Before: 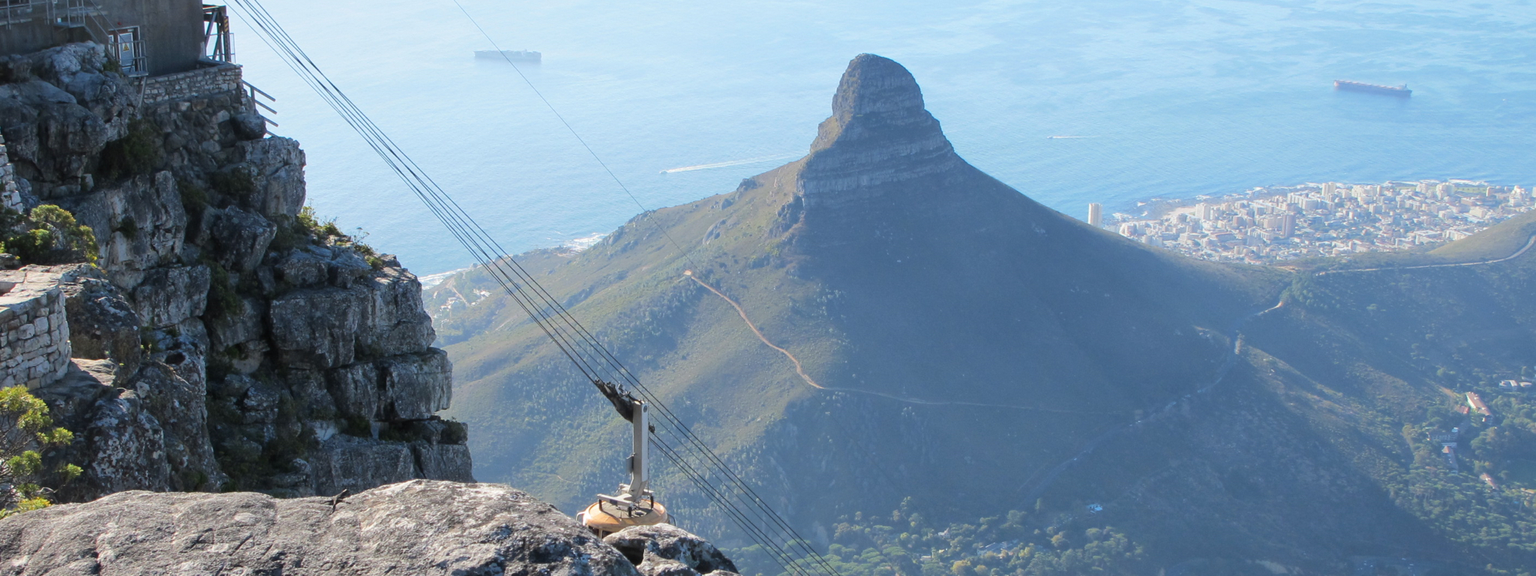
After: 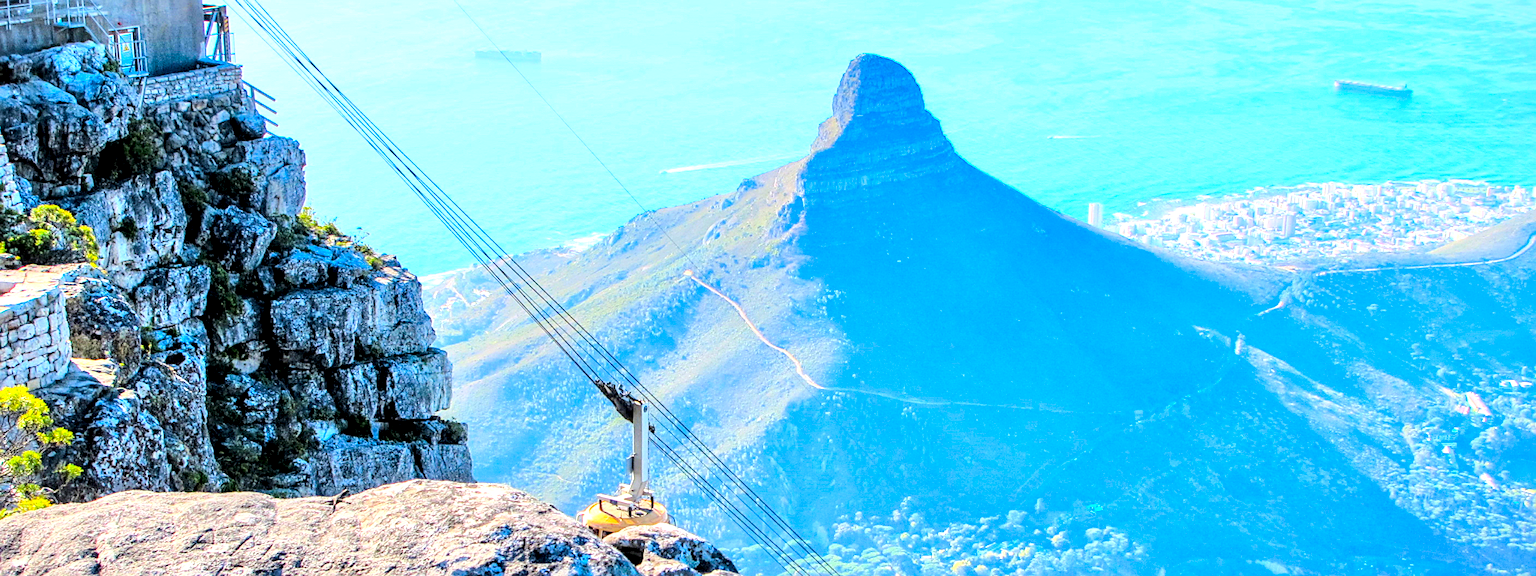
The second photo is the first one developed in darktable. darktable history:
contrast brightness saturation: contrast 0.241, brightness 0.241, saturation 0.384
exposure: compensate highlight preservation false
local contrast: highlights 21%, shadows 72%, detail 170%
sharpen: on, module defaults
vignetting: fall-off start 98.45%, fall-off radius 101.24%, width/height ratio 1.428
tone curve: curves: ch0 [(0, 0) (0.003, 0.002) (0.011, 0.009) (0.025, 0.018) (0.044, 0.03) (0.069, 0.043) (0.1, 0.057) (0.136, 0.079) (0.177, 0.125) (0.224, 0.178) (0.277, 0.255) (0.335, 0.341) (0.399, 0.443) (0.468, 0.553) (0.543, 0.644) (0.623, 0.718) (0.709, 0.779) (0.801, 0.849) (0.898, 0.929) (1, 1)], color space Lab, linked channels, preserve colors none
tone equalizer: -7 EV 0.152 EV, -6 EV 0.563 EV, -5 EV 1.12 EV, -4 EV 1.29 EV, -3 EV 1.18 EV, -2 EV 0.6 EV, -1 EV 0.166 EV, mask exposure compensation -0.501 EV
color balance rgb: global offset › luminance -0.296%, global offset › hue 258.81°, linear chroma grading › mid-tones 7.532%, perceptual saturation grading › global saturation 31.022%, global vibrance 34.479%
